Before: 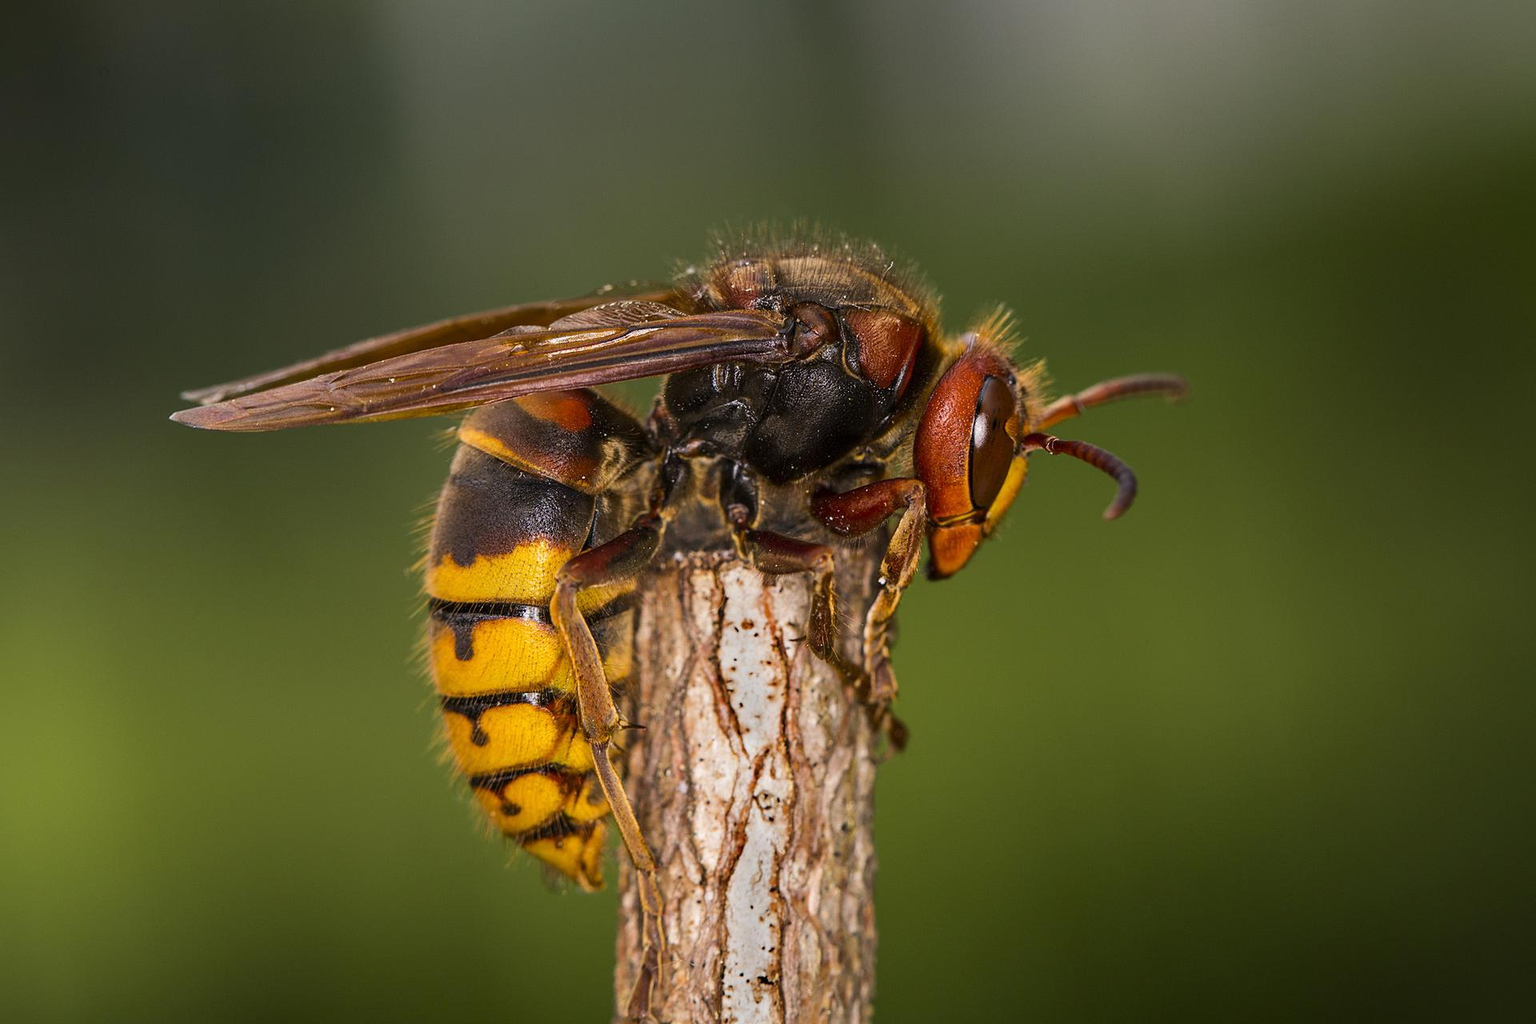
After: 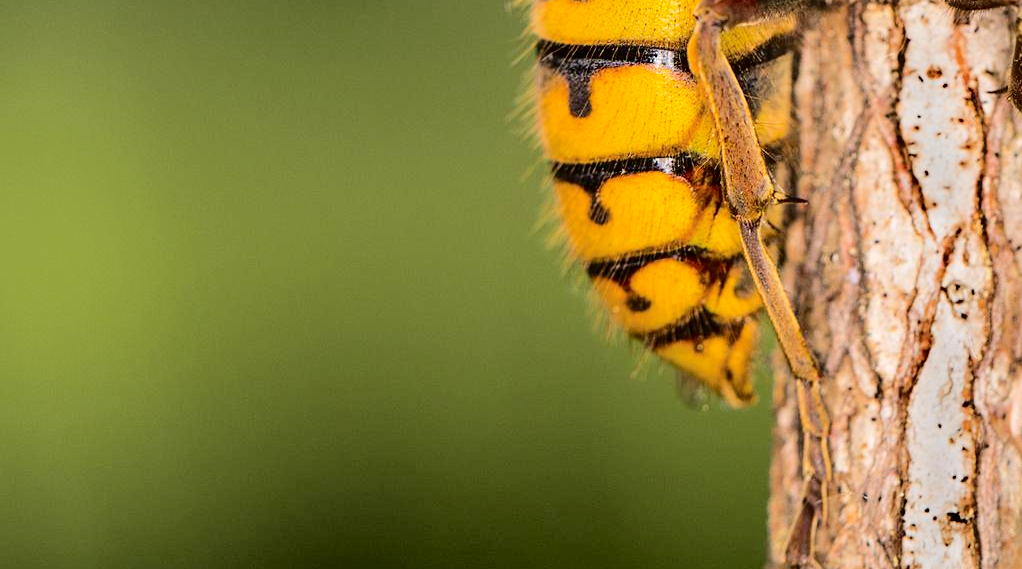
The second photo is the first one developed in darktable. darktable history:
crop and rotate: top 55.32%, right 46.729%, bottom 0.196%
contrast brightness saturation: contrast 0.043, saturation 0.16
tone curve: curves: ch0 [(0, 0) (0.003, 0.013) (0.011, 0.012) (0.025, 0.011) (0.044, 0.016) (0.069, 0.029) (0.1, 0.045) (0.136, 0.074) (0.177, 0.123) (0.224, 0.207) (0.277, 0.313) (0.335, 0.414) (0.399, 0.509) (0.468, 0.599) (0.543, 0.663) (0.623, 0.728) (0.709, 0.79) (0.801, 0.854) (0.898, 0.925) (1, 1)], color space Lab, independent channels, preserve colors none
